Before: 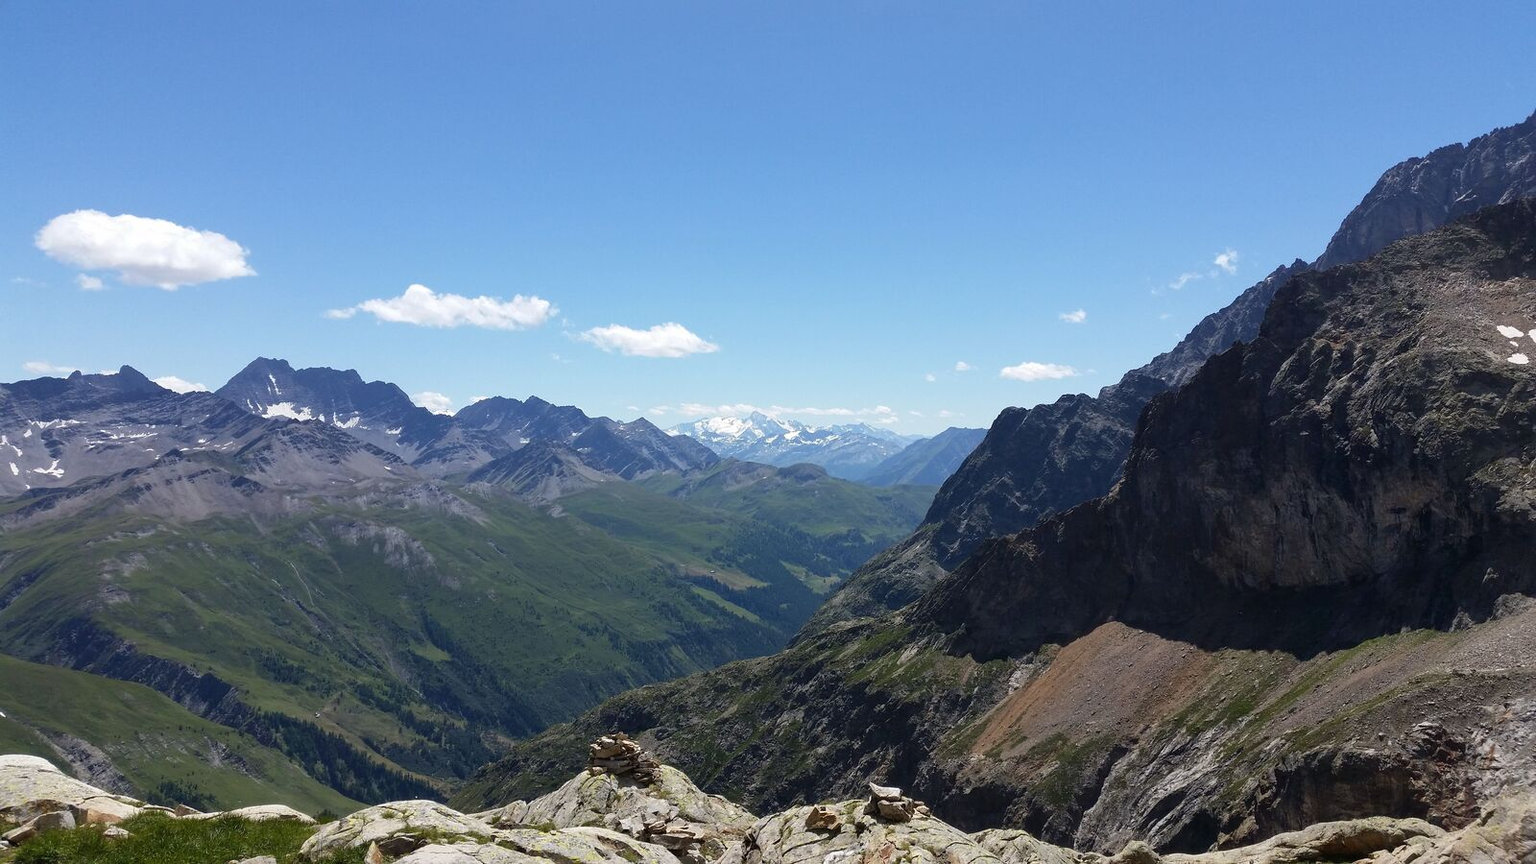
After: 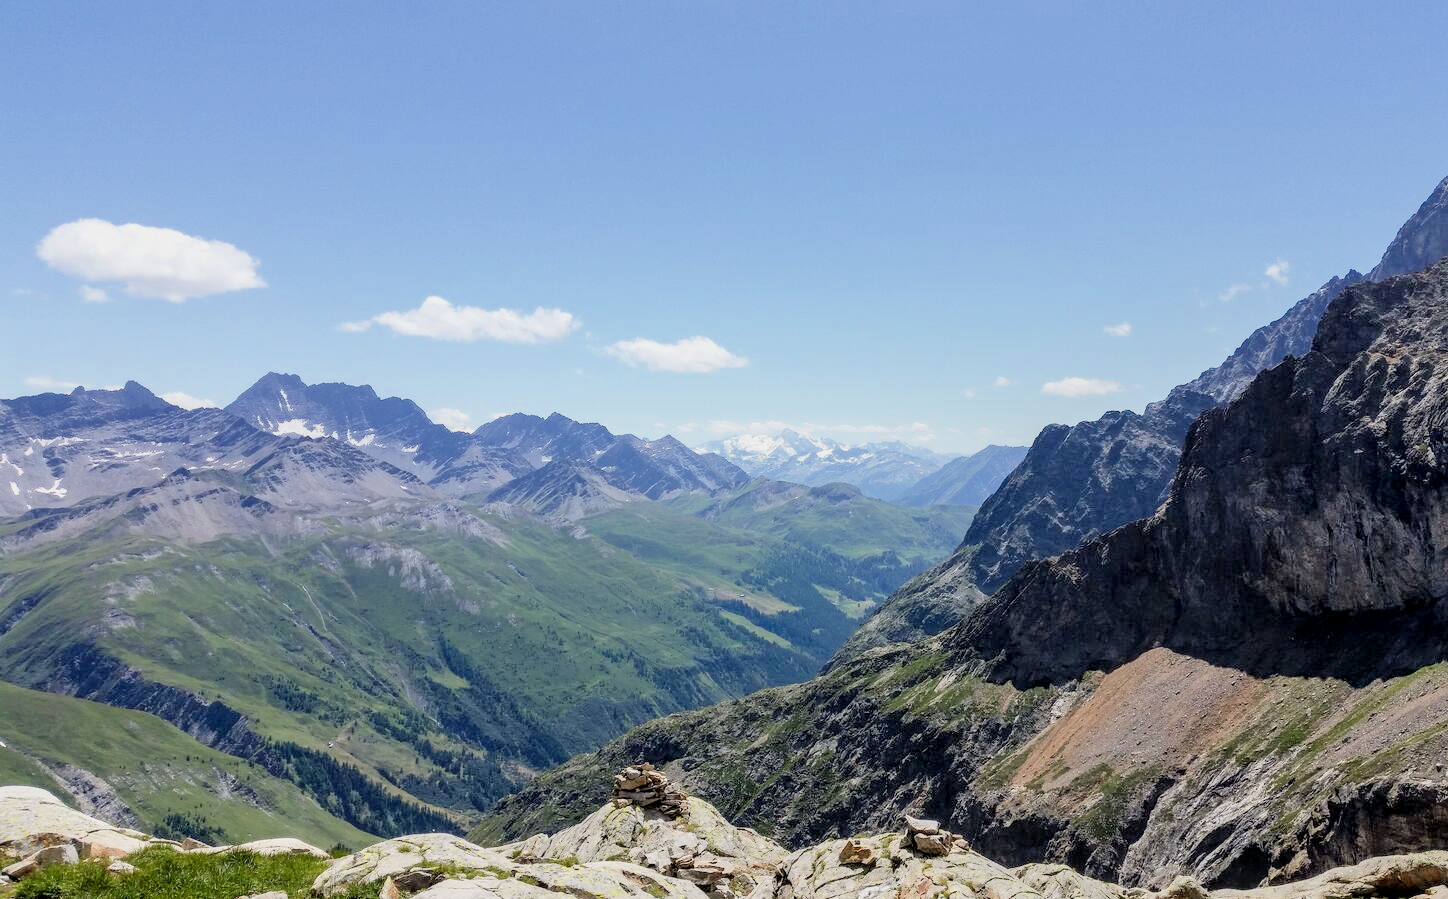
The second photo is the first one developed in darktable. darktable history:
exposure: black level correction 0.002, exposure 1.308 EV, compensate exposure bias true, compensate highlight preservation false
local contrast: detail 130%
crop: right 9.479%, bottom 0.028%
filmic rgb: middle gray luminance 18.18%, black relative exposure -7.53 EV, white relative exposure 8.44 EV, target black luminance 0%, hardness 2.23, latitude 17.88%, contrast 0.888, highlights saturation mix 5.91%, shadows ↔ highlights balance 10.25%, iterations of high-quality reconstruction 10
contrast brightness saturation: contrast 0.039, saturation 0.068
